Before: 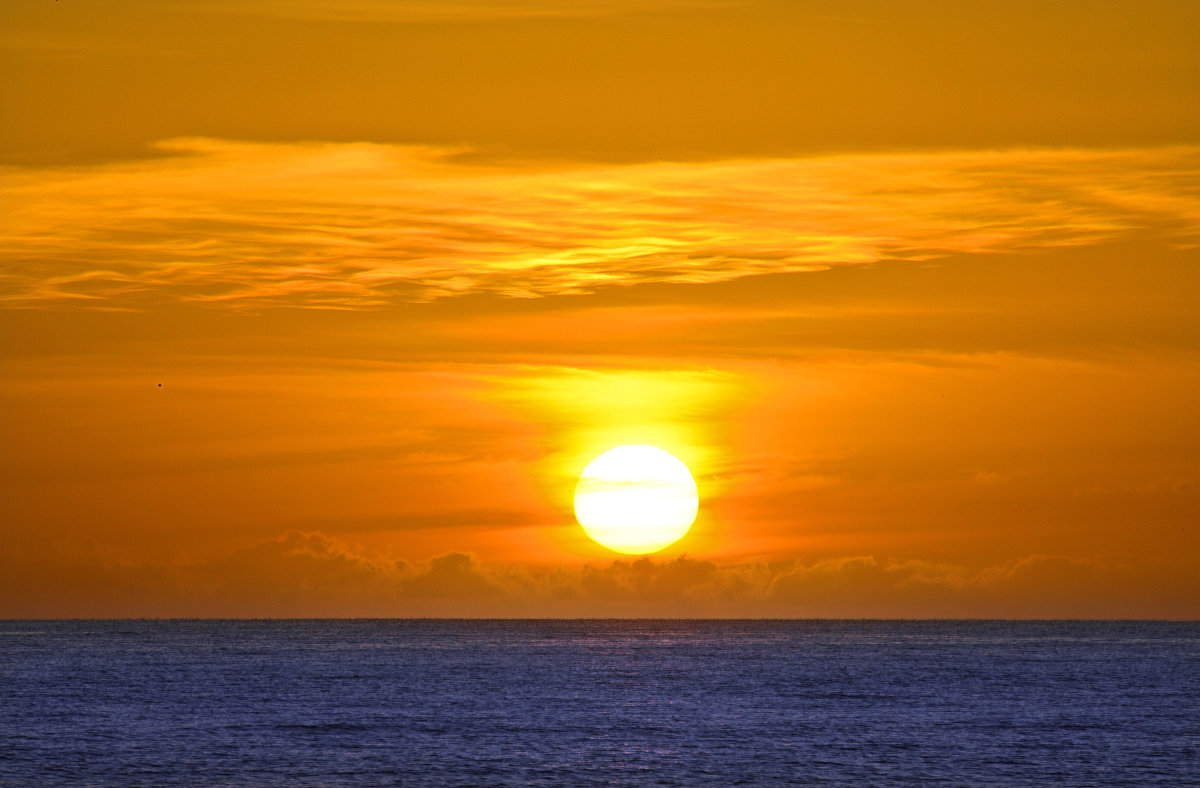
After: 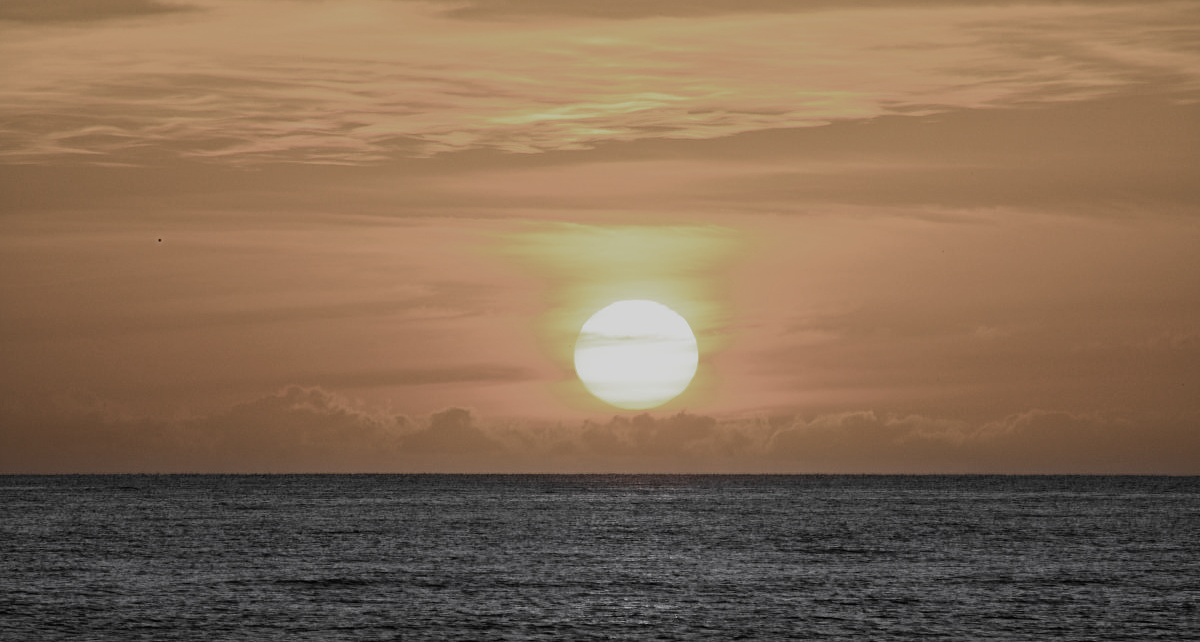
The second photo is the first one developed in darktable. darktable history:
crop and rotate: top 18.507%
color zones: curves: ch0 [(0, 0.613) (0.01, 0.613) (0.245, 0.448) (0.498, 0.529) (0.642, 0.665) (0.879, 0.777) (0.99, 0.613)]; ch1 [(0, 0.035) (0.121, 0.189) (0.259, 0.197) (0.415, 0.061) (0.589, 0.022) (0.732, 0.022) (0.857, 0.026) (0.991, 0.053)]
filmic rgb: black relative exposure -7.65 EV, white relative exposure 4.56 EV, hardness 3.61
contrast brightness saturation: saturation -0.05
